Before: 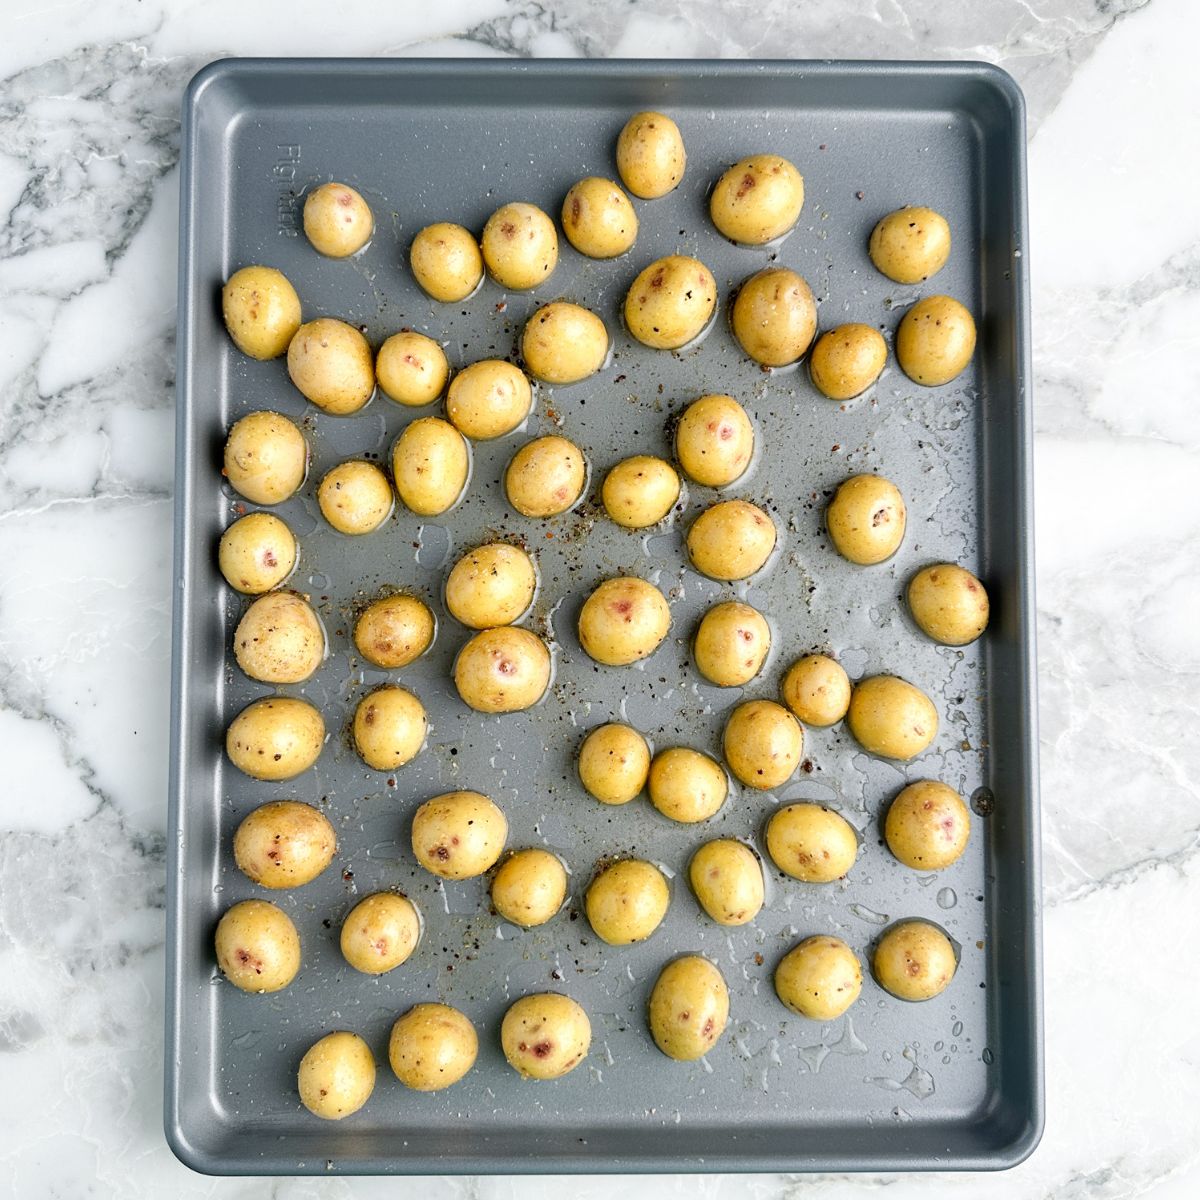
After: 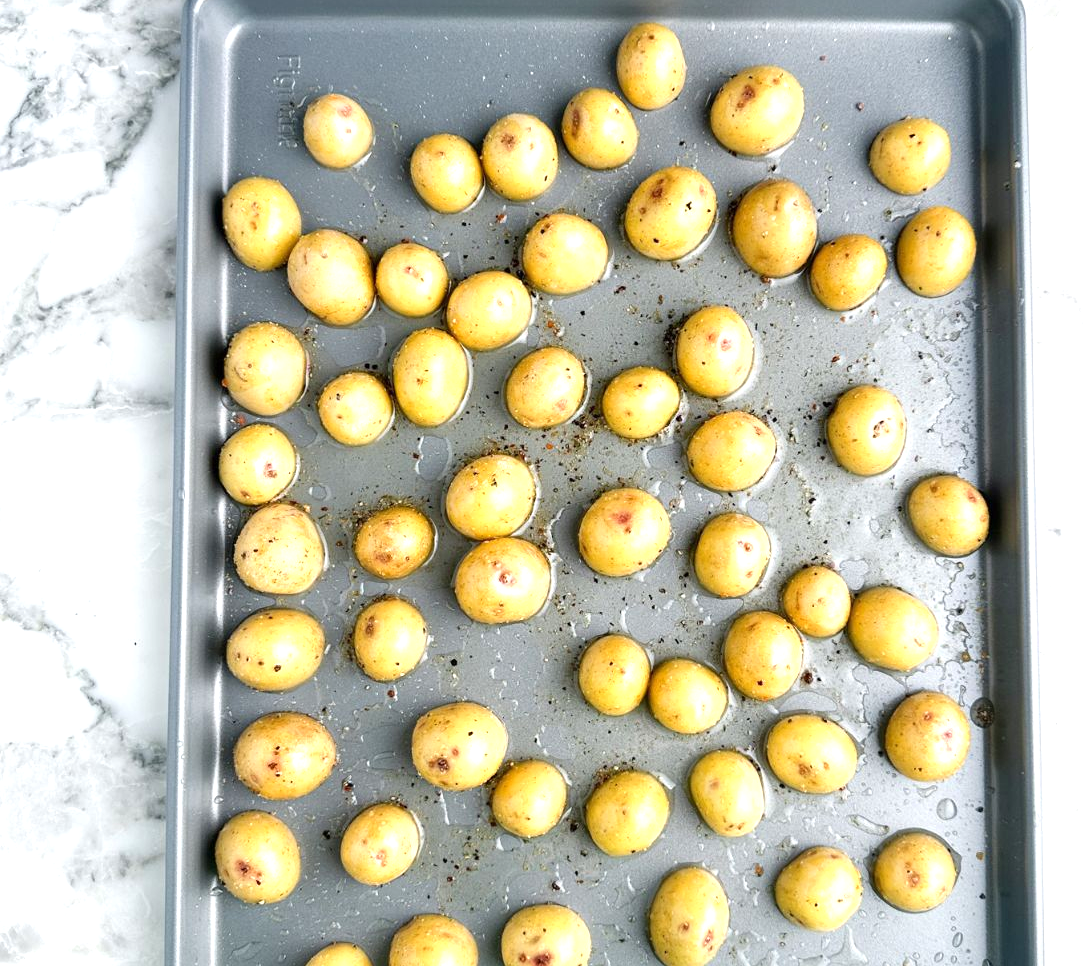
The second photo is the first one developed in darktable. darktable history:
crop: top 7.49%, right 9.717%, bottom 11.943%
exposure: exposure 0.6 EV, compensate highlight preservation false
